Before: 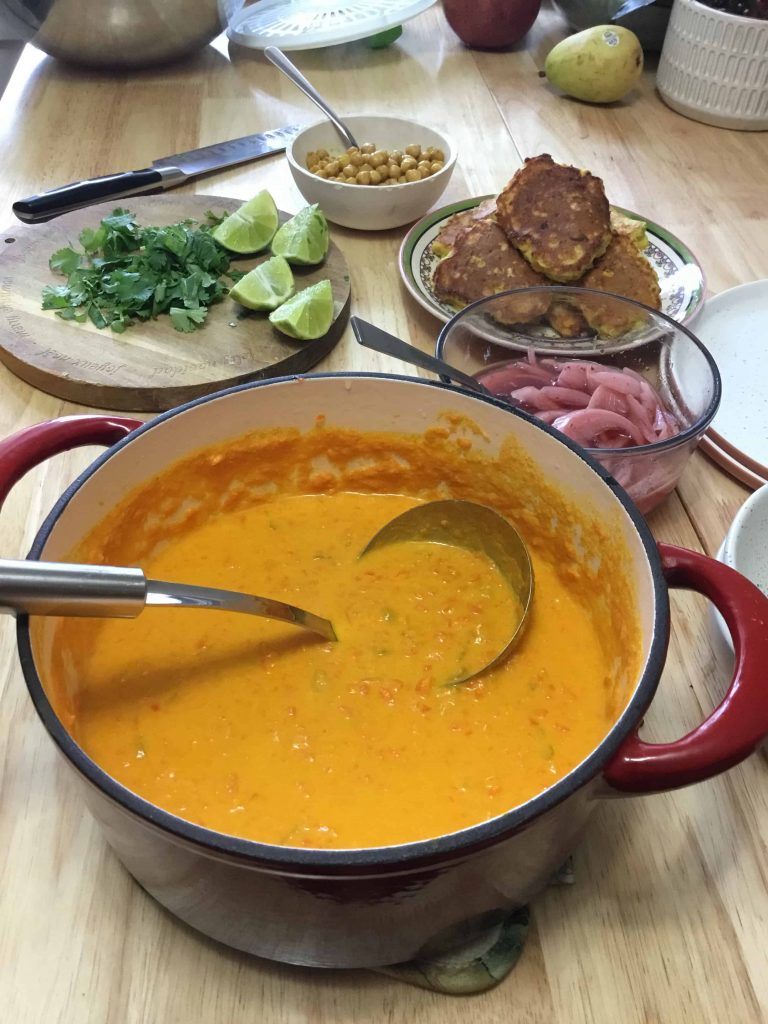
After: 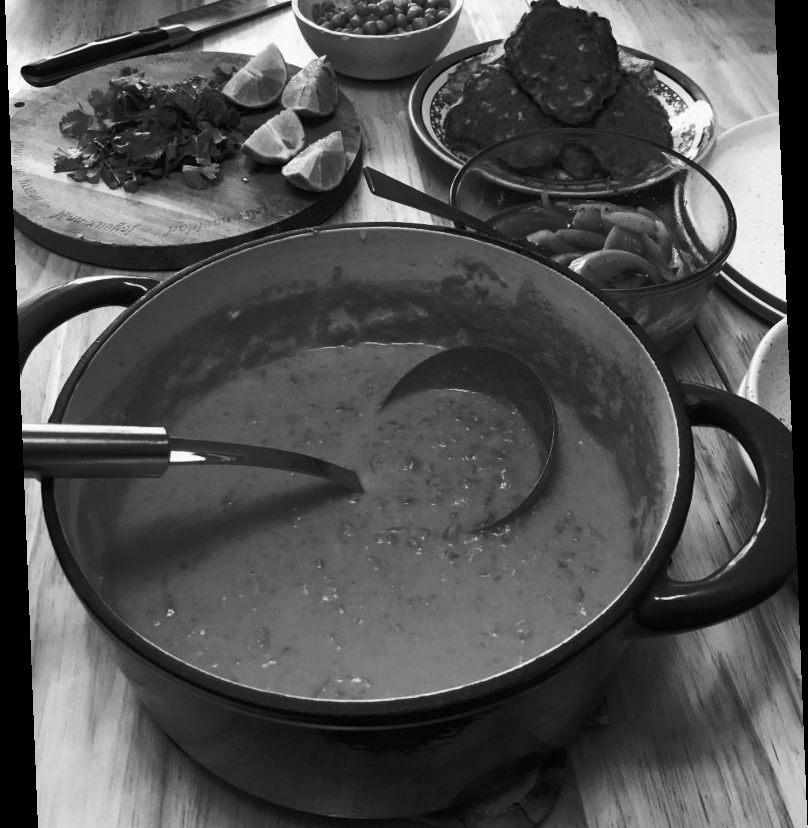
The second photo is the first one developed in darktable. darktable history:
crop and rotate: top 15.774%, bottom 5.506%
color balance rgb: linear chroma grading › global chroma 40.15%, perceptual saturation grading › global saturation 60.58%, perceptual saturation grading › highlights 20.44%, perceptual saturation grading › shadows -50.36%, perceptual brilliance grading › highlights 2.19%, perceptual brilliance grading › mid-tones -50.36%, perceptual brilliance grading › shadows -50.36%
velvia: on, module defaults
color calibration: output gray [0.21, 0.42, 0.37, 0], gray › normalize channels true, illuminant same as pipeline (D50), adaptation XYZ, x 0.346, y 0.359, gamut compression 0
rotate and perspective: rotation -2.29°, automatic cropping off
